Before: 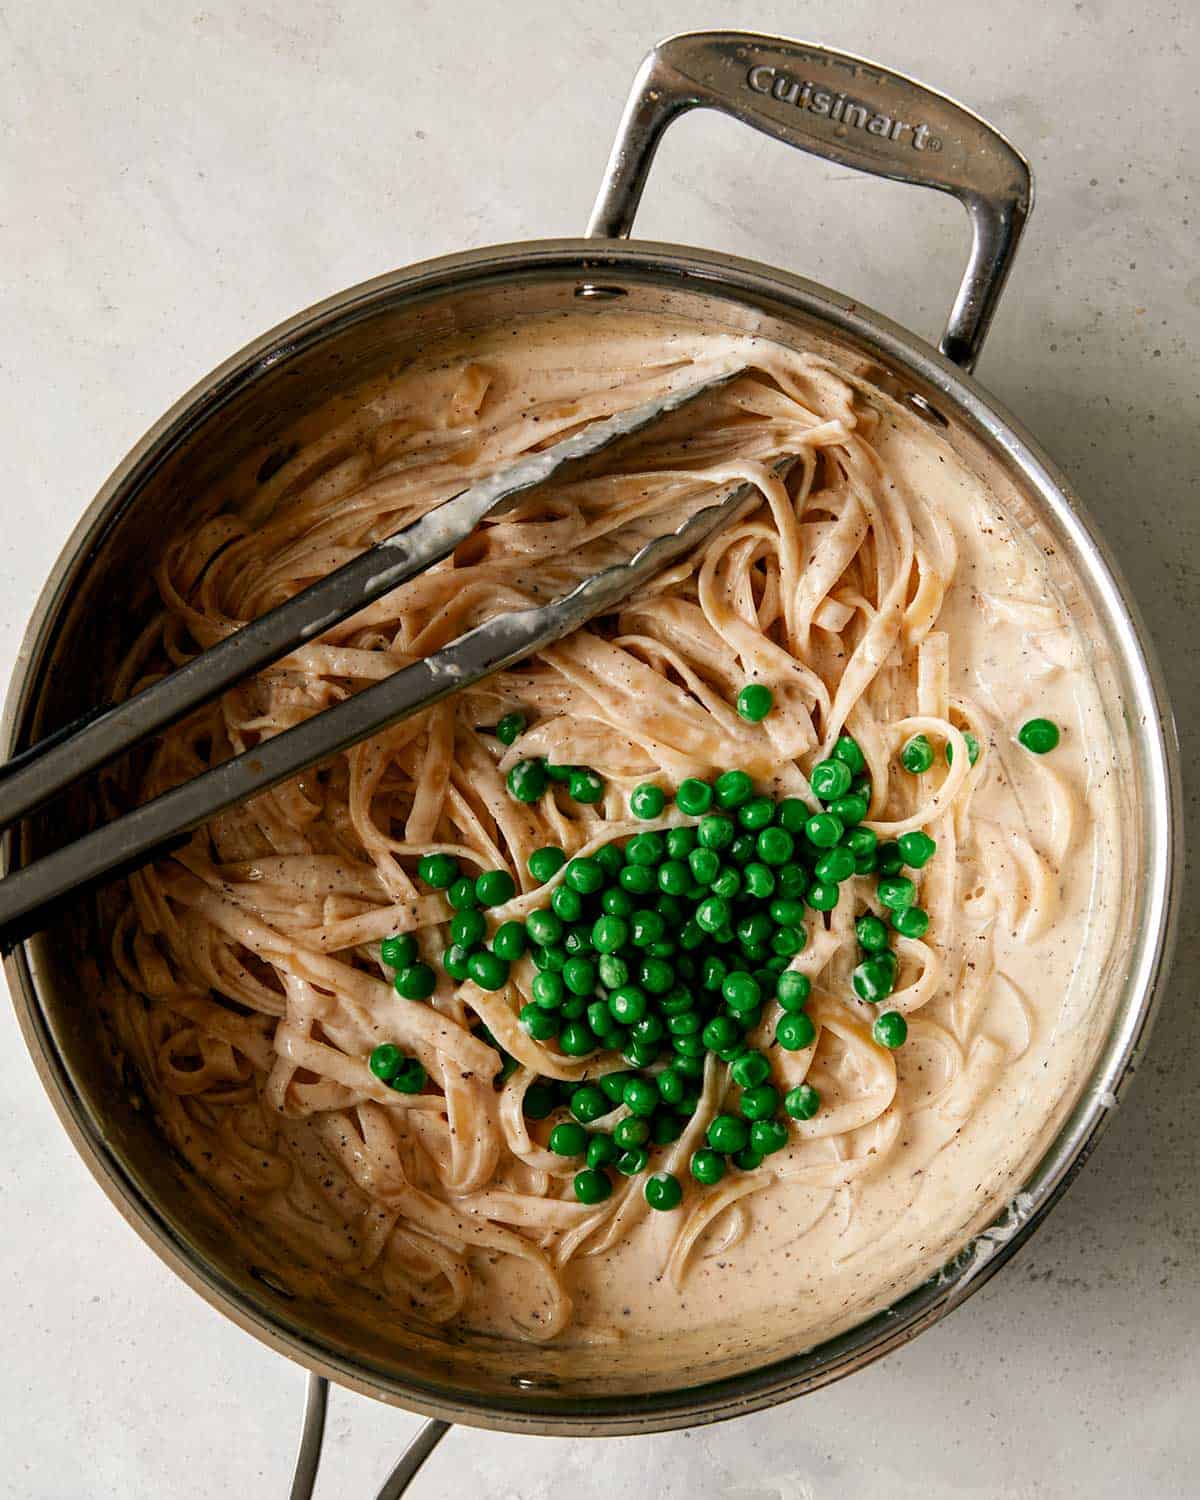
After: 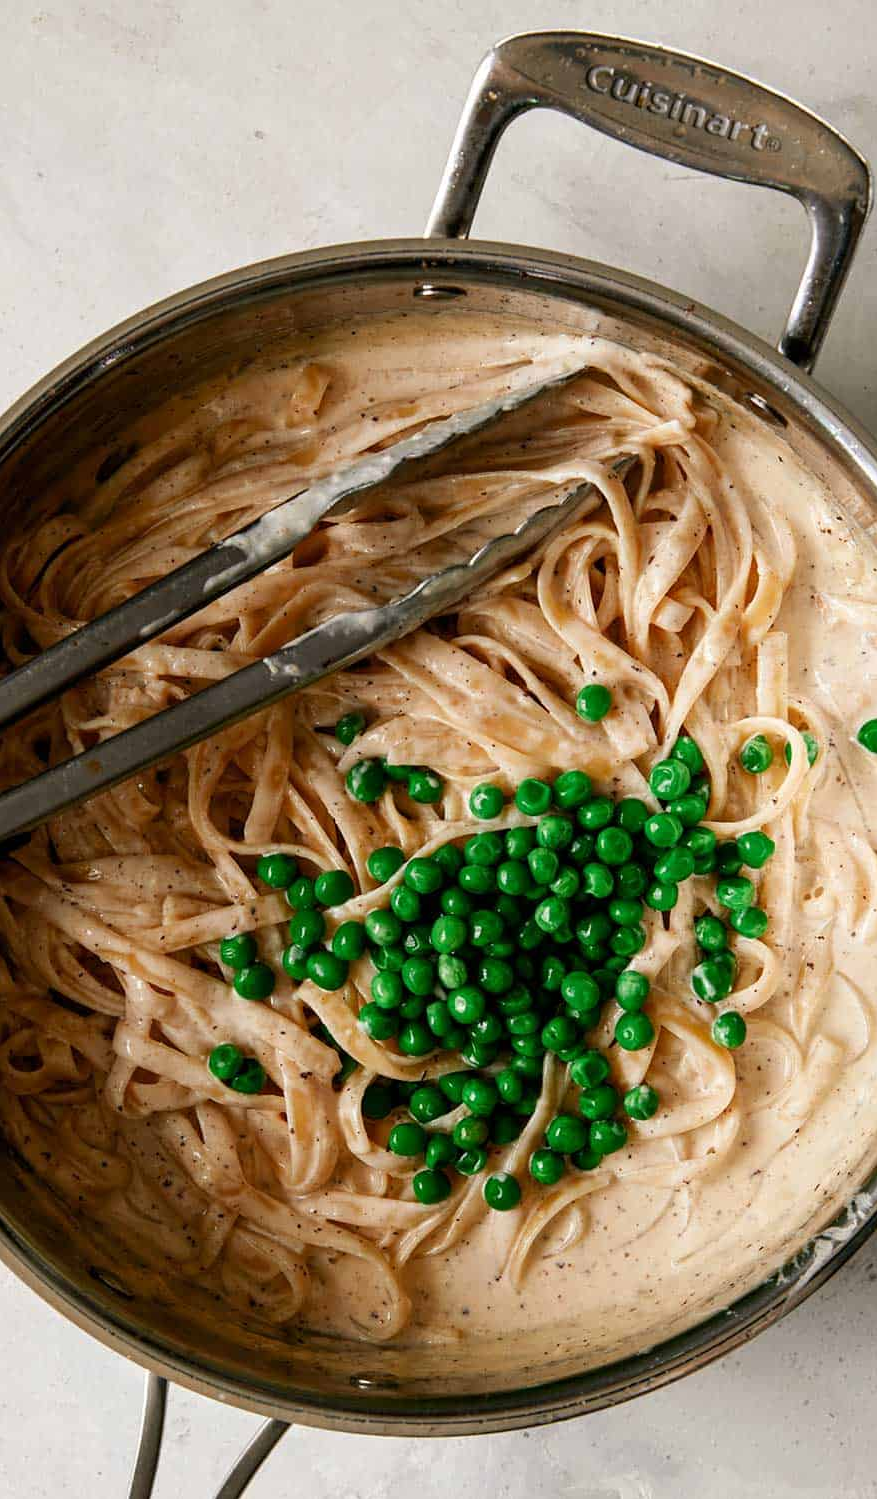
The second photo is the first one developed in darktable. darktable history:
crop: left 13.467%, right 13.385%
